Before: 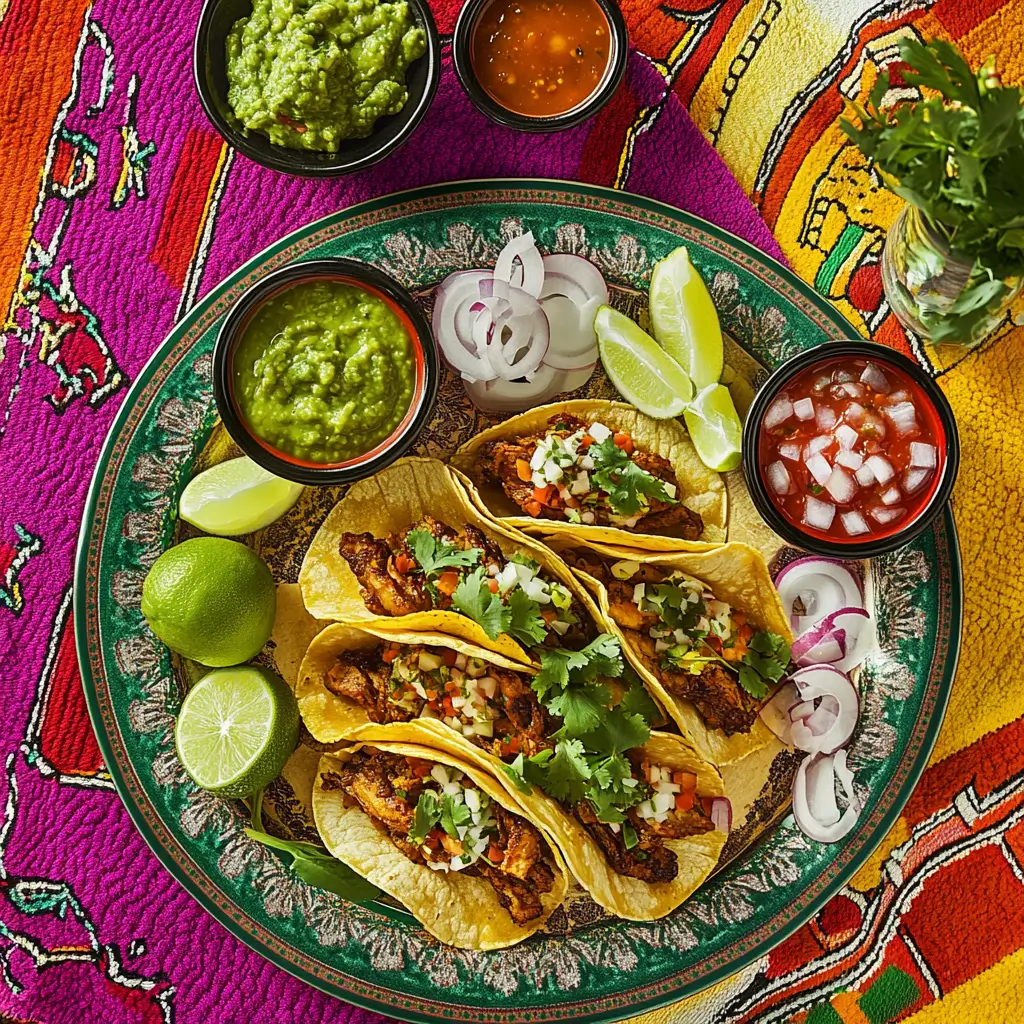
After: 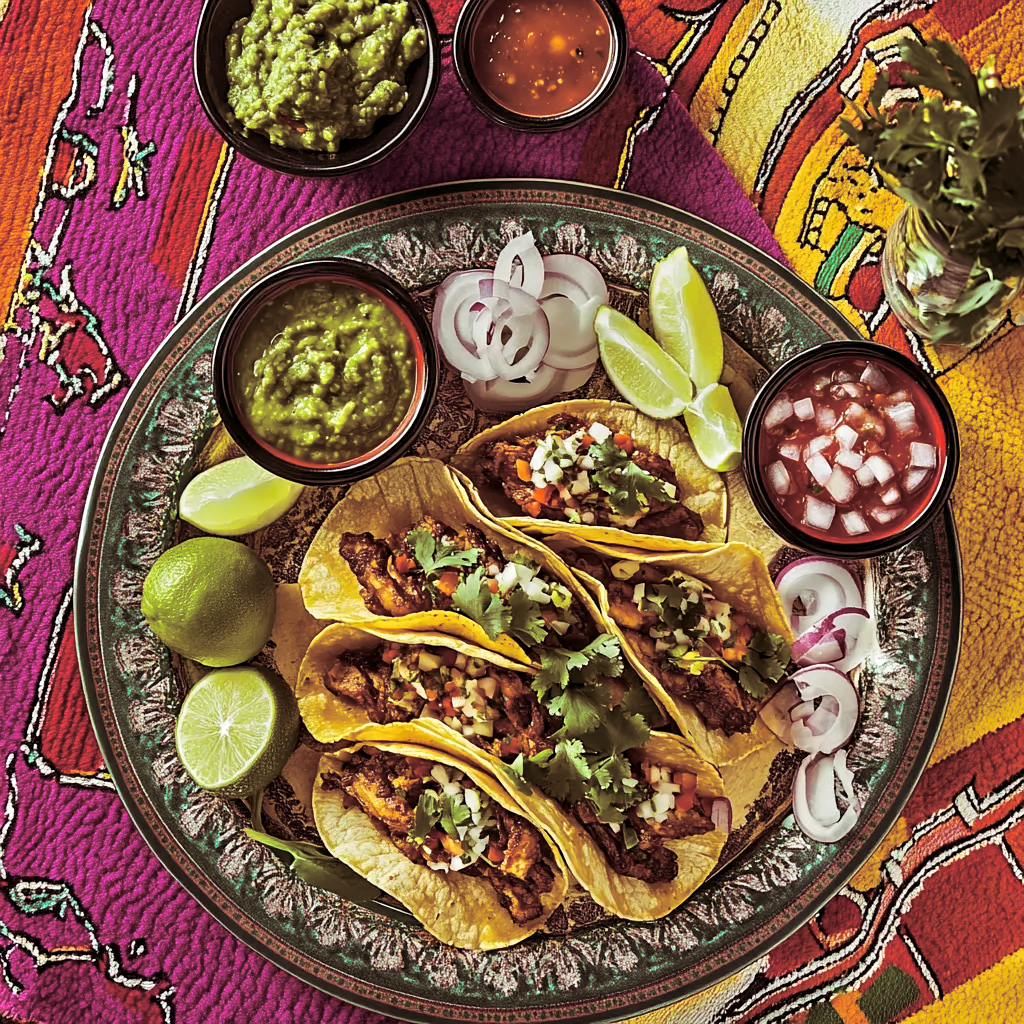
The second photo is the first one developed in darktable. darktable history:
split-toning: shadows › saturation 0.41, highlights › saturation 0, compress 33.55%
contrast equalizer: y [[0.5, 0.5, 0.544, 0.569, 0.5, 0.5], [0.5 ×6], [0.5 ×6], [0 ×6], [0 ×6]]
